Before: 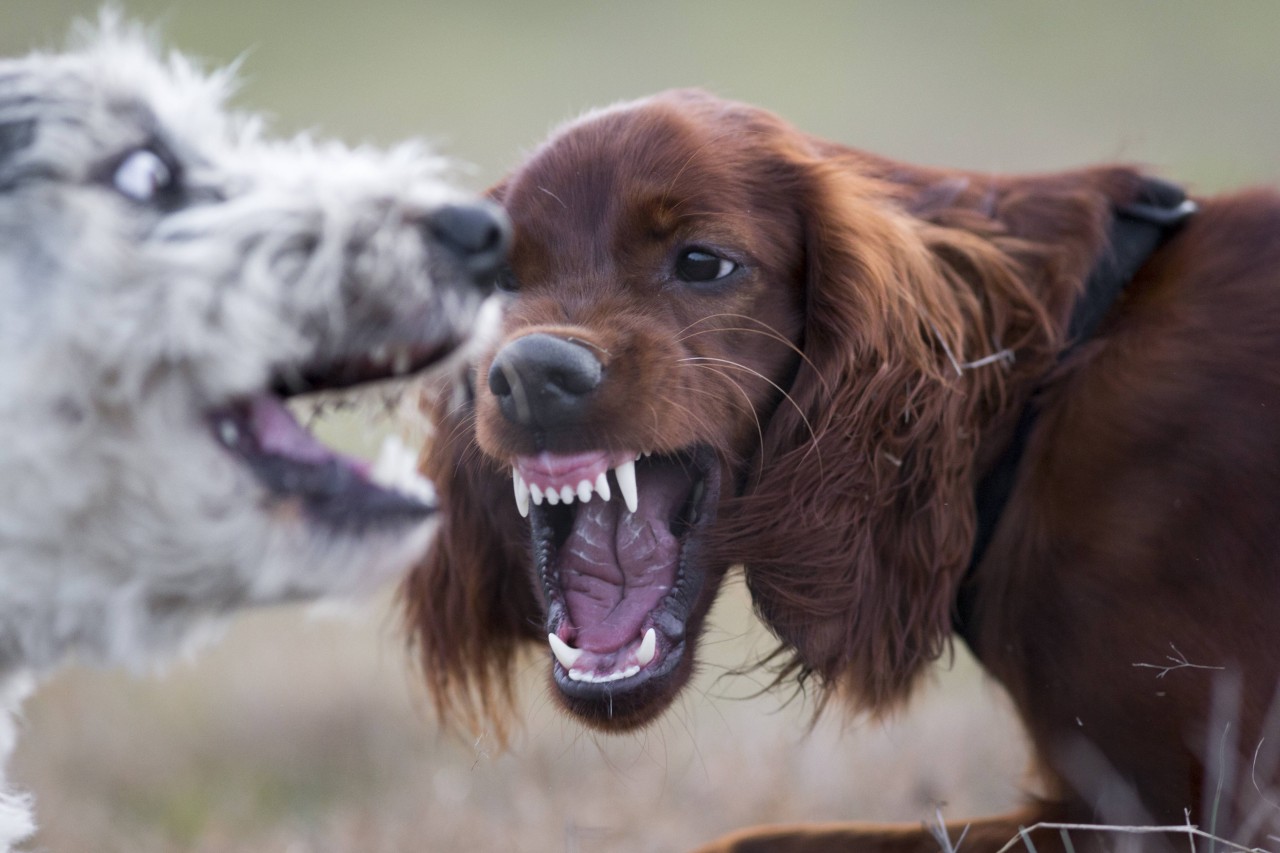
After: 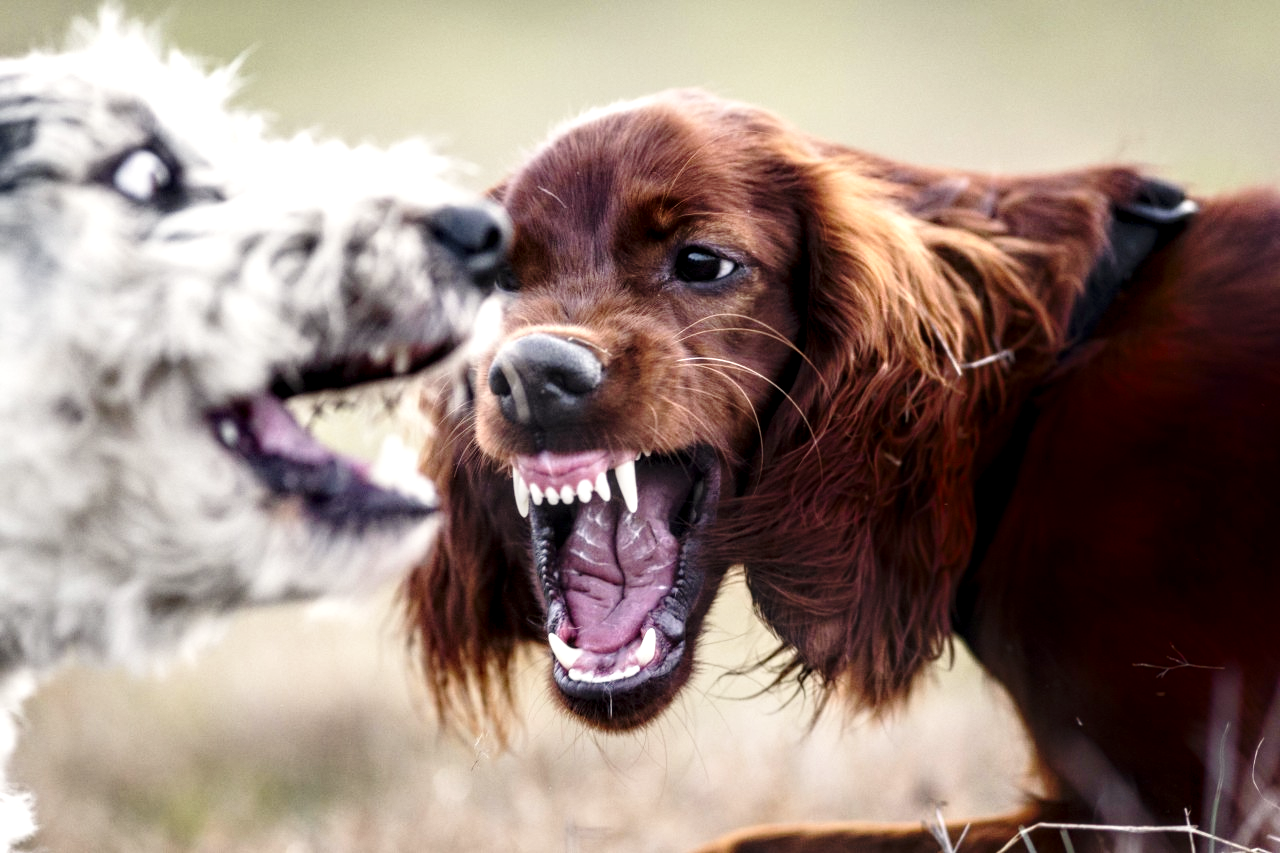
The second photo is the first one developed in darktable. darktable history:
shadows and highlights: shadows -88.03, highlights -35.45, shadows color adjustment 99.15%, highlights color adjustment 0%, soften with gaussian
base curve: curves: ch0 [(0, 0) (0.036, 0.037) (0.121, 0.228) (0.46, 0.76) (0.859, 0.983) (1, 1)], preserve colors none
local contrast: detail 160%
white balance: red 1.045, blue 0.932
